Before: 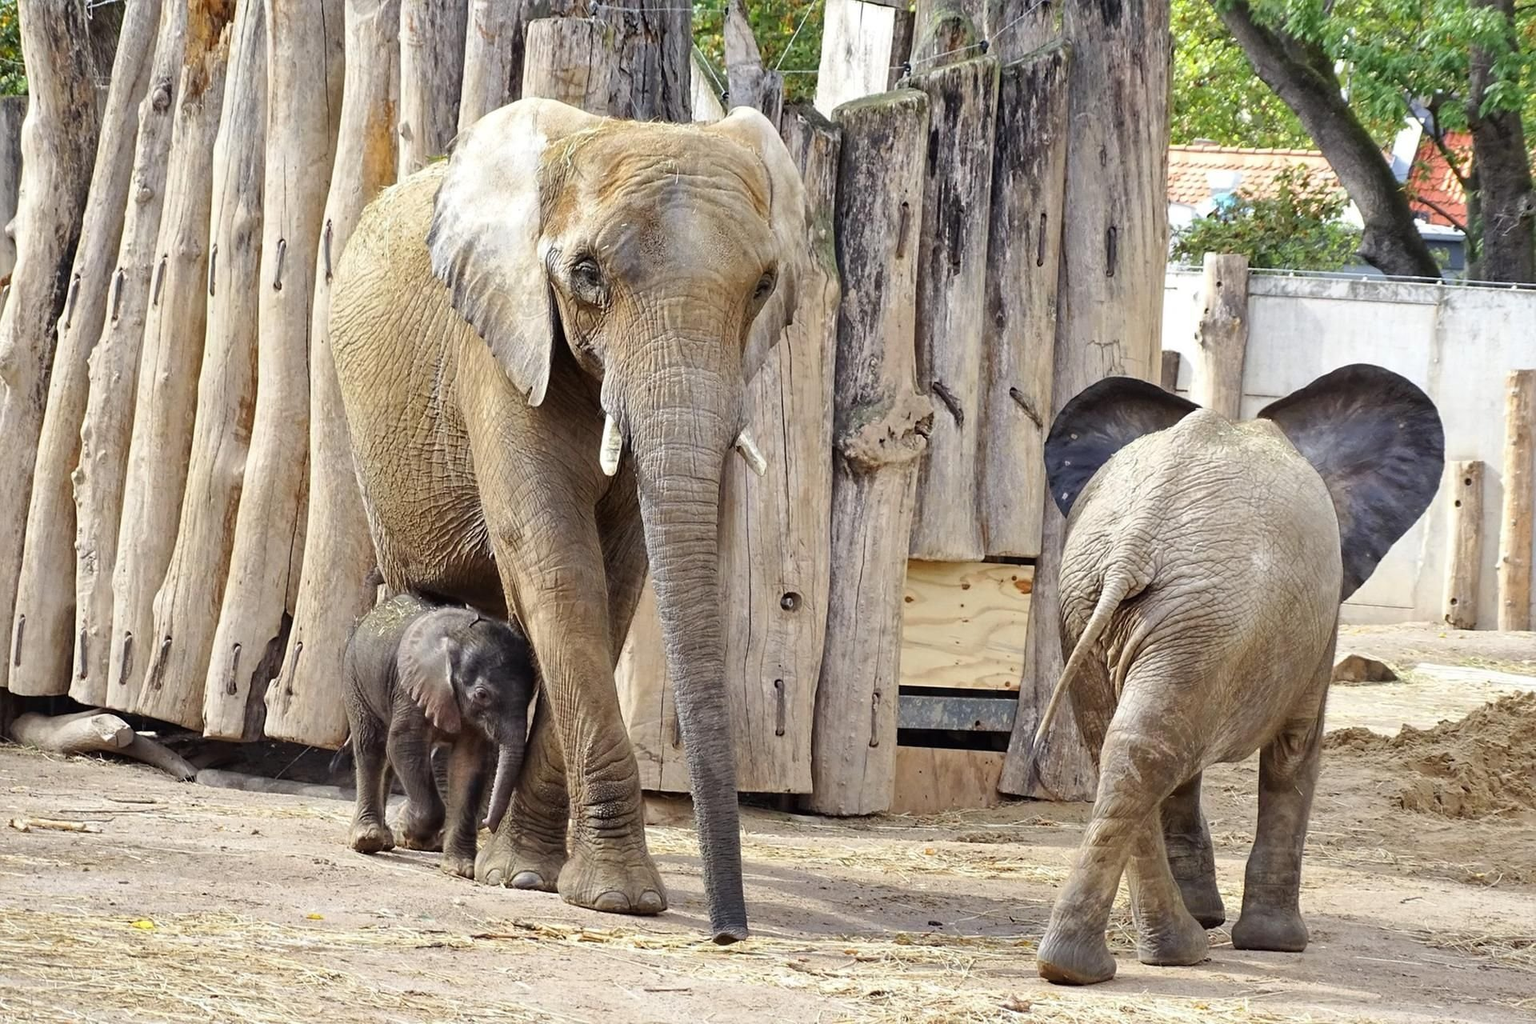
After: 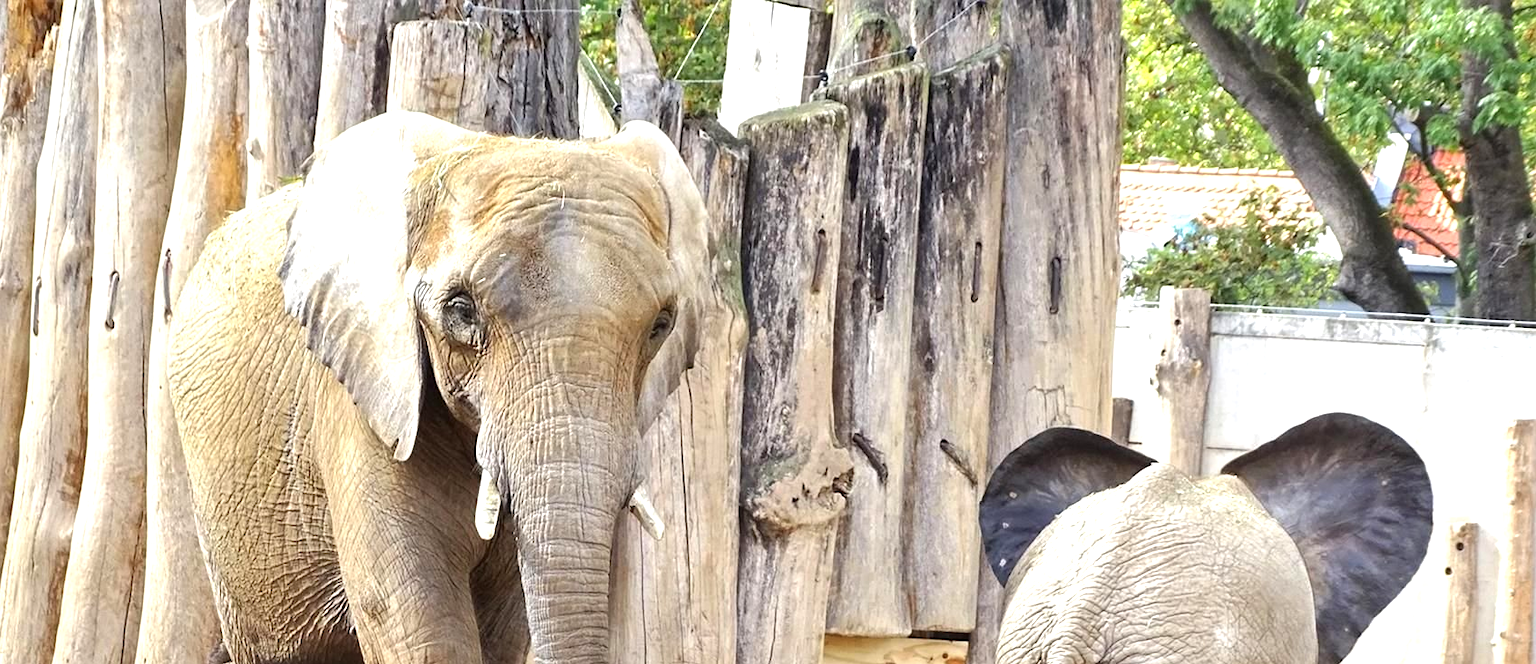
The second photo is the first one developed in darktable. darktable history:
exposure: black level correction 0, exposure 0.7 EV, compensate exposure bias true, compensate highlight preservation false
crop and rotate: left 11.812%, bottom 42.776%
